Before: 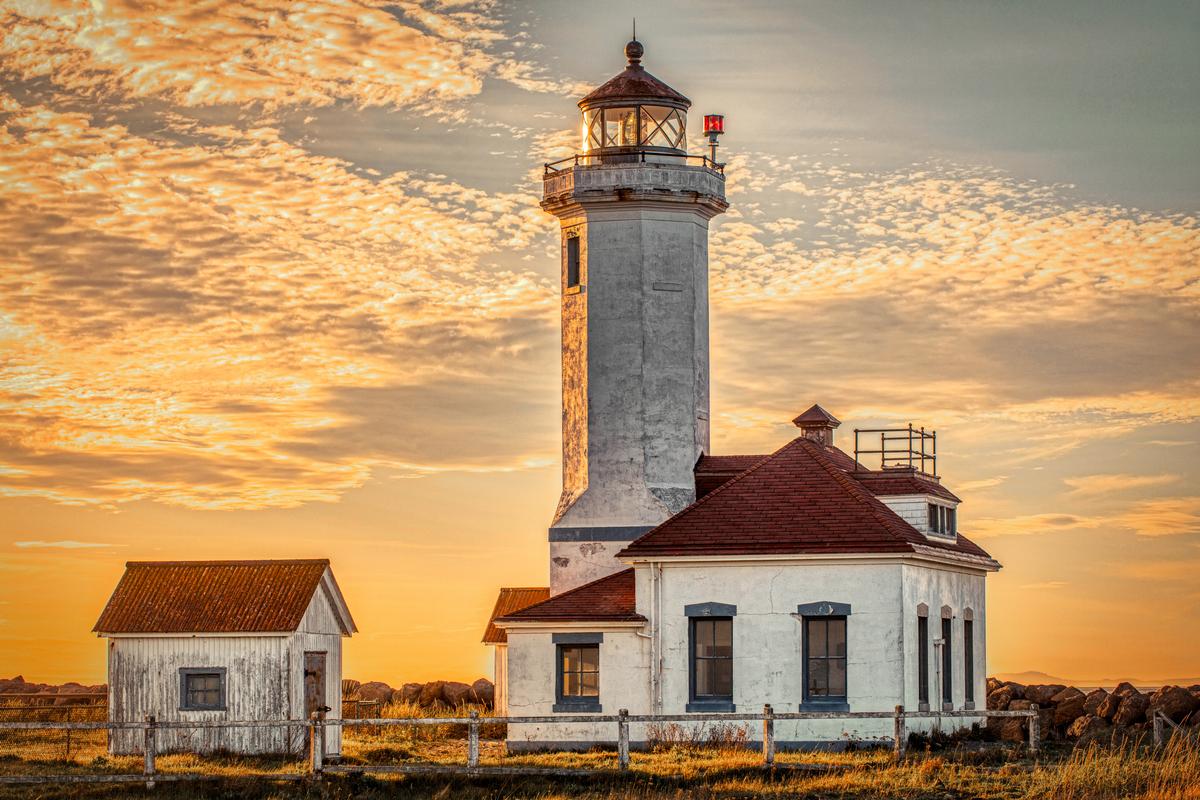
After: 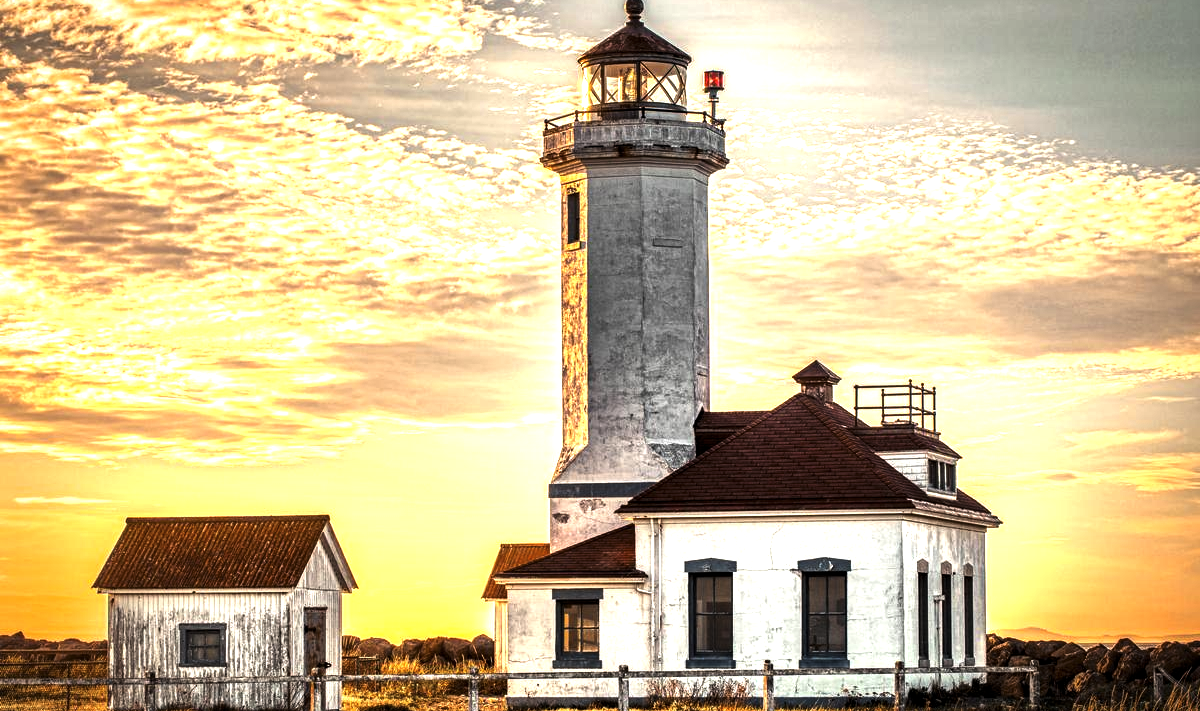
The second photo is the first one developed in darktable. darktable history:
crop and rotate: top 5.508%, bottom 5.605%
exposure: black level correction 0.001, exposure 1.119 EV, compensate highlight preservation false
levels: levels [0, 0.618, 1]
